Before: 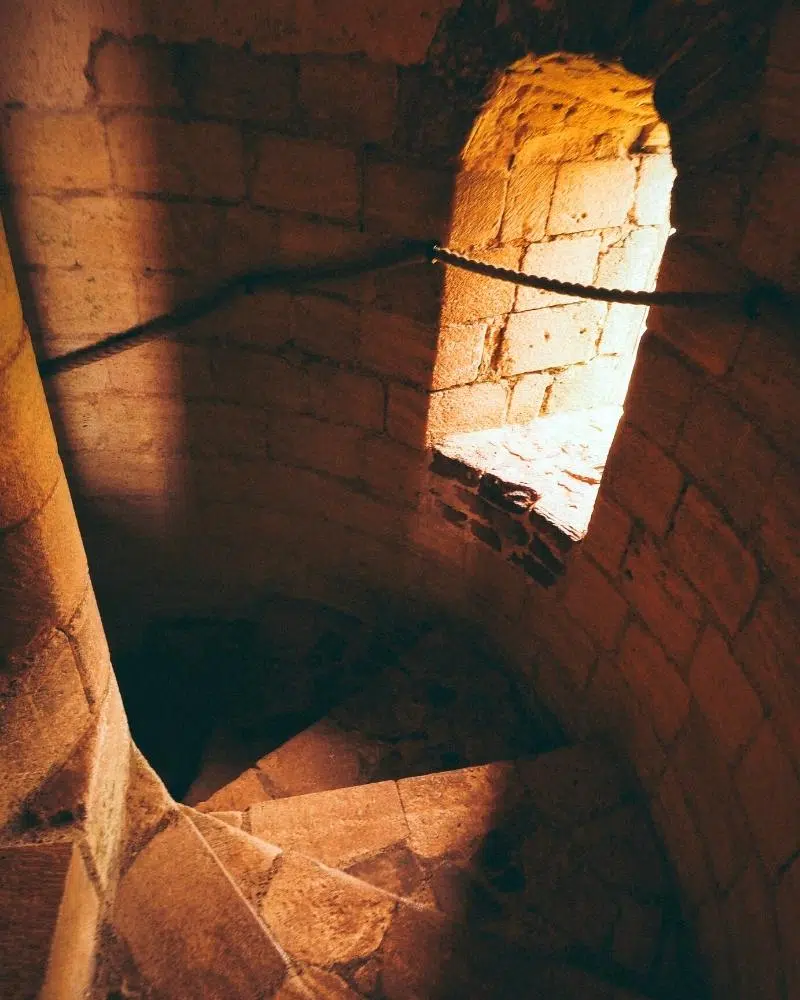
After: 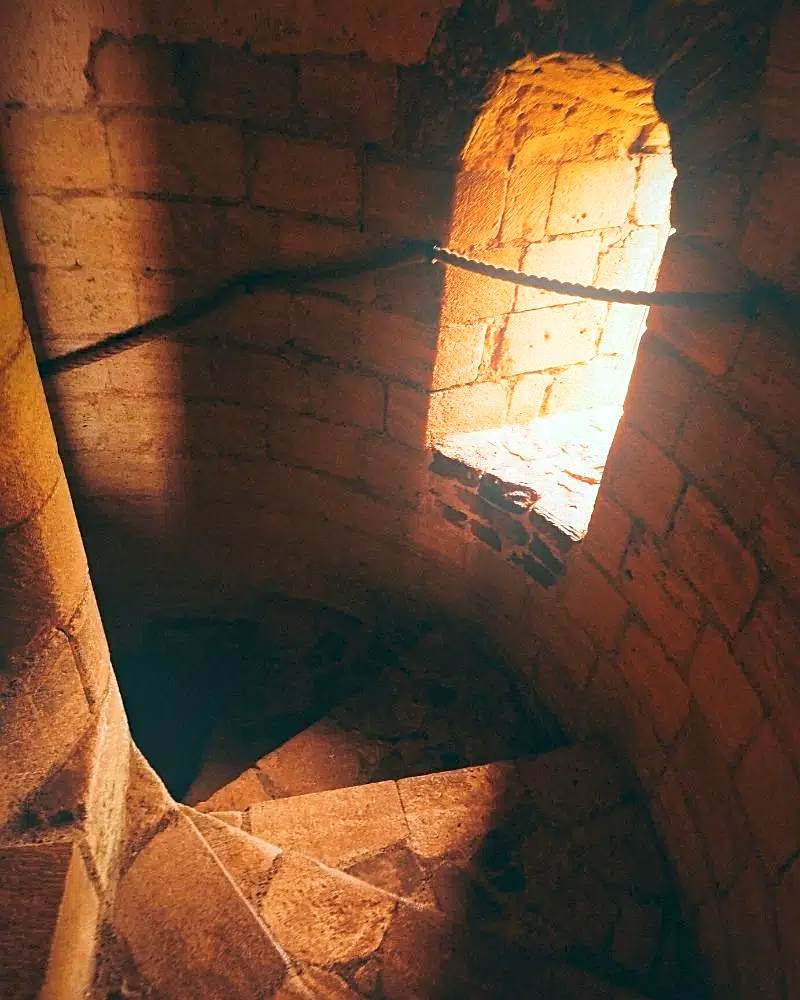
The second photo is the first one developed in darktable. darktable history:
haze removal: compatibility mode true, adaptive false
sharpen: on, module defaults
bloom: on, module defaults
